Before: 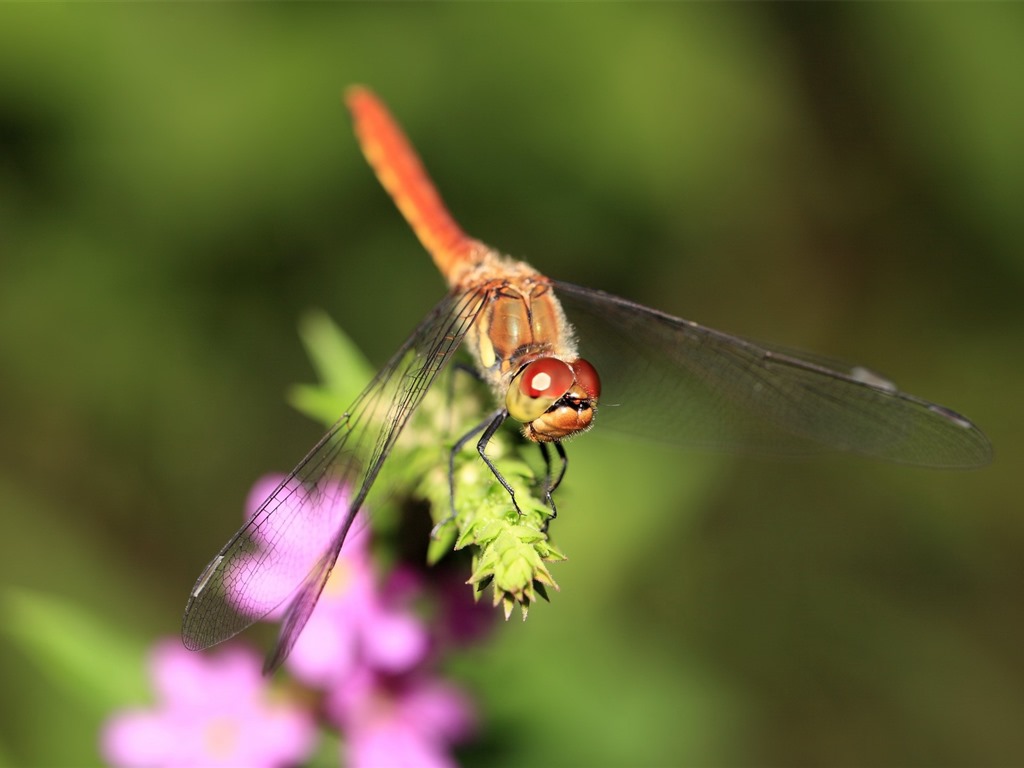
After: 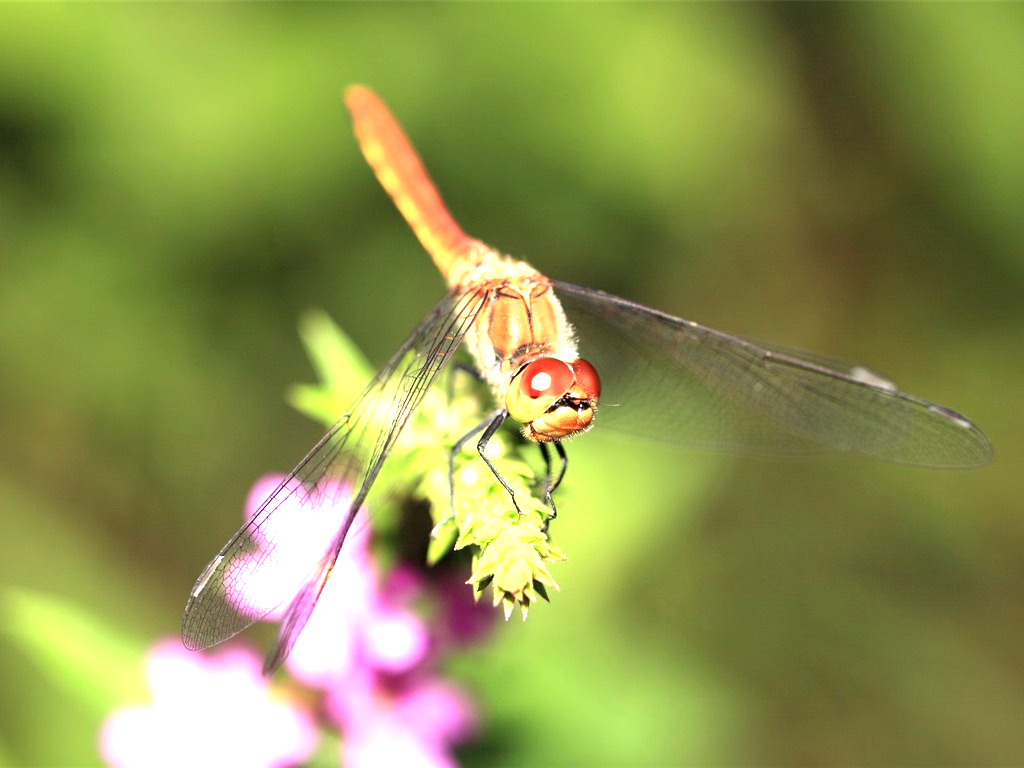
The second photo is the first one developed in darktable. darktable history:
exposure: black level correction 0, exposure 1.378 EV, compensate highlight preservation false
